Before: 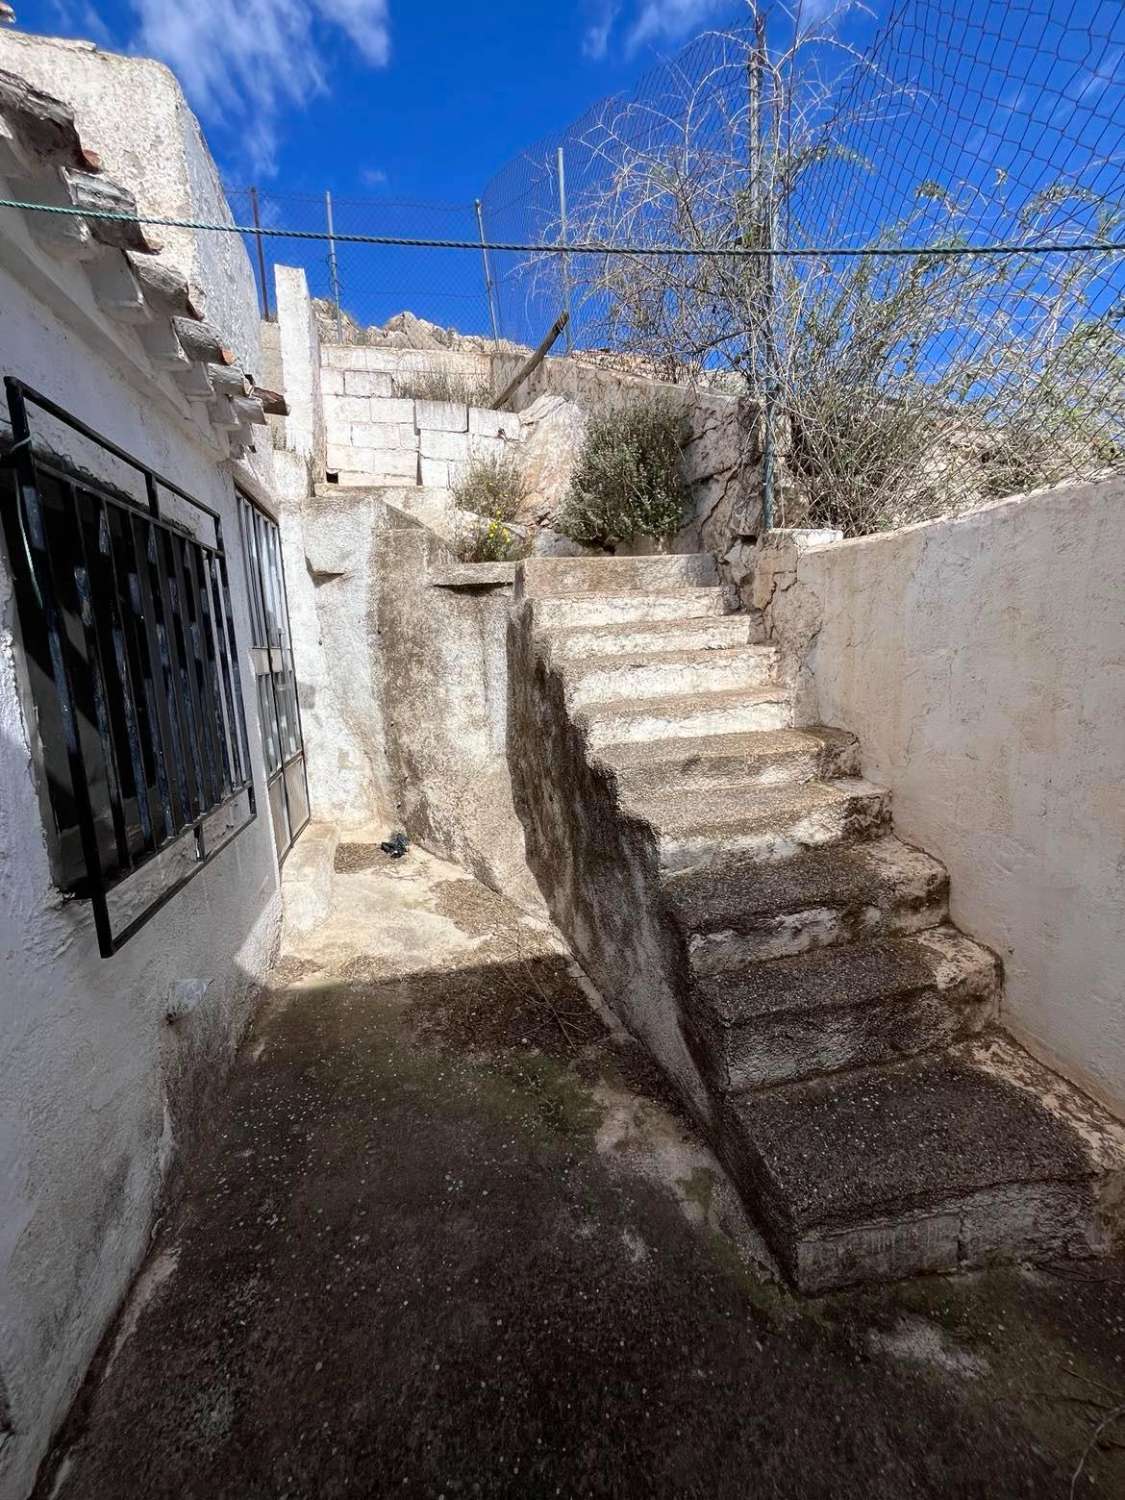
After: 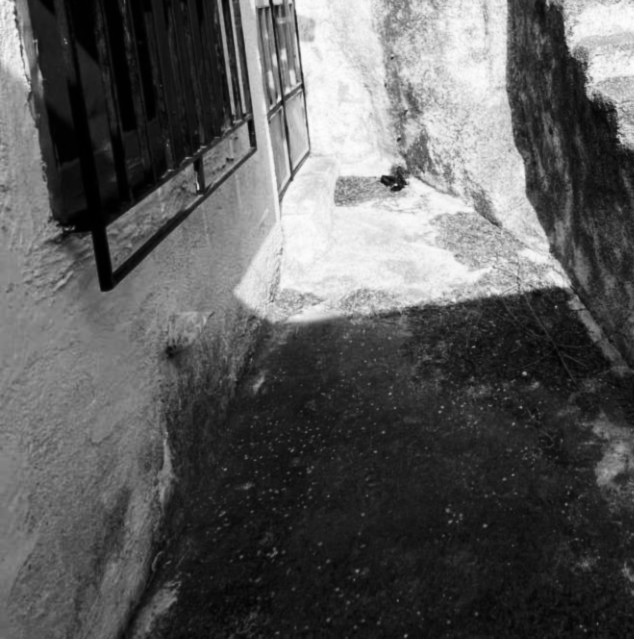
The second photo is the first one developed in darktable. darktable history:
lowpass: radius 0.76, contrast 1.56, saturation 0, unbound 0
crop: top 44.483%, right 43.593%, bottom 12.892%
